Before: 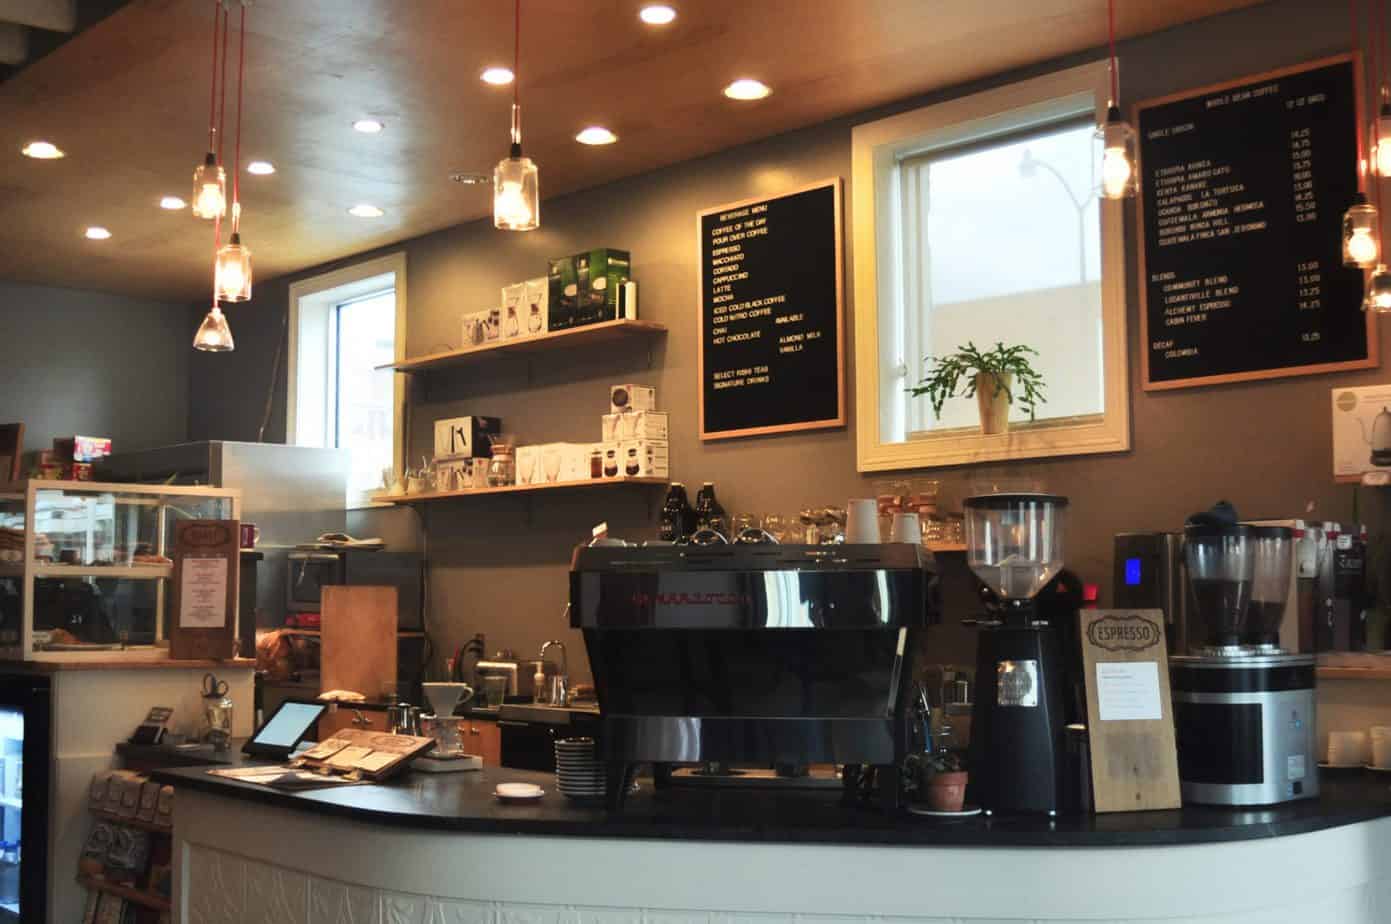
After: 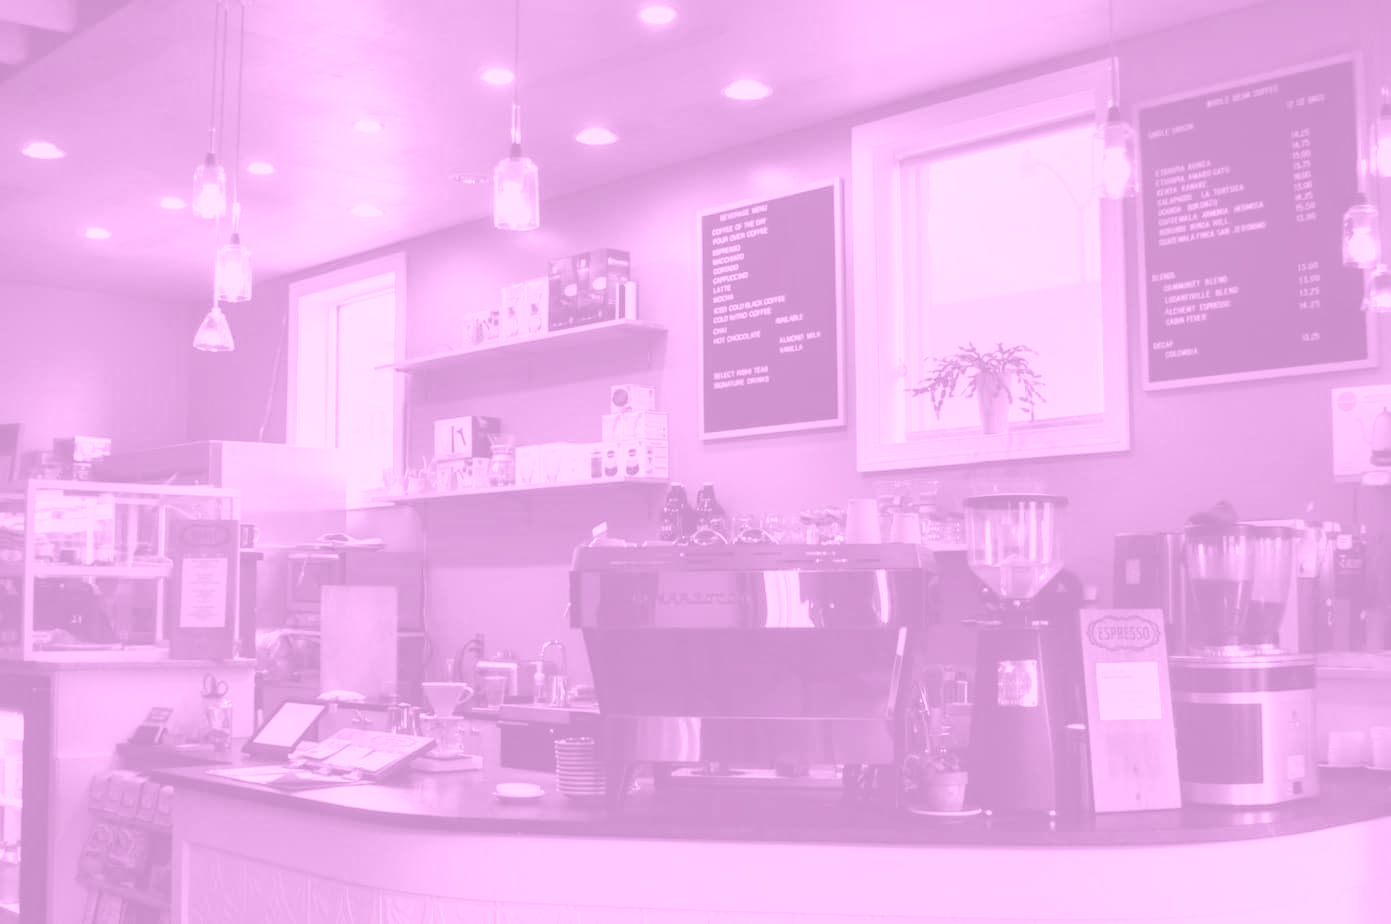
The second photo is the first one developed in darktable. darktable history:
exposure: black level correction 0.006, exposure -0.226 EV, compensate highlight preservation false
colorize: hue 331.2°, saturation 75%, source mix 30.28%, lightness 70.52%, version 1
local contrast: on, module defaults
